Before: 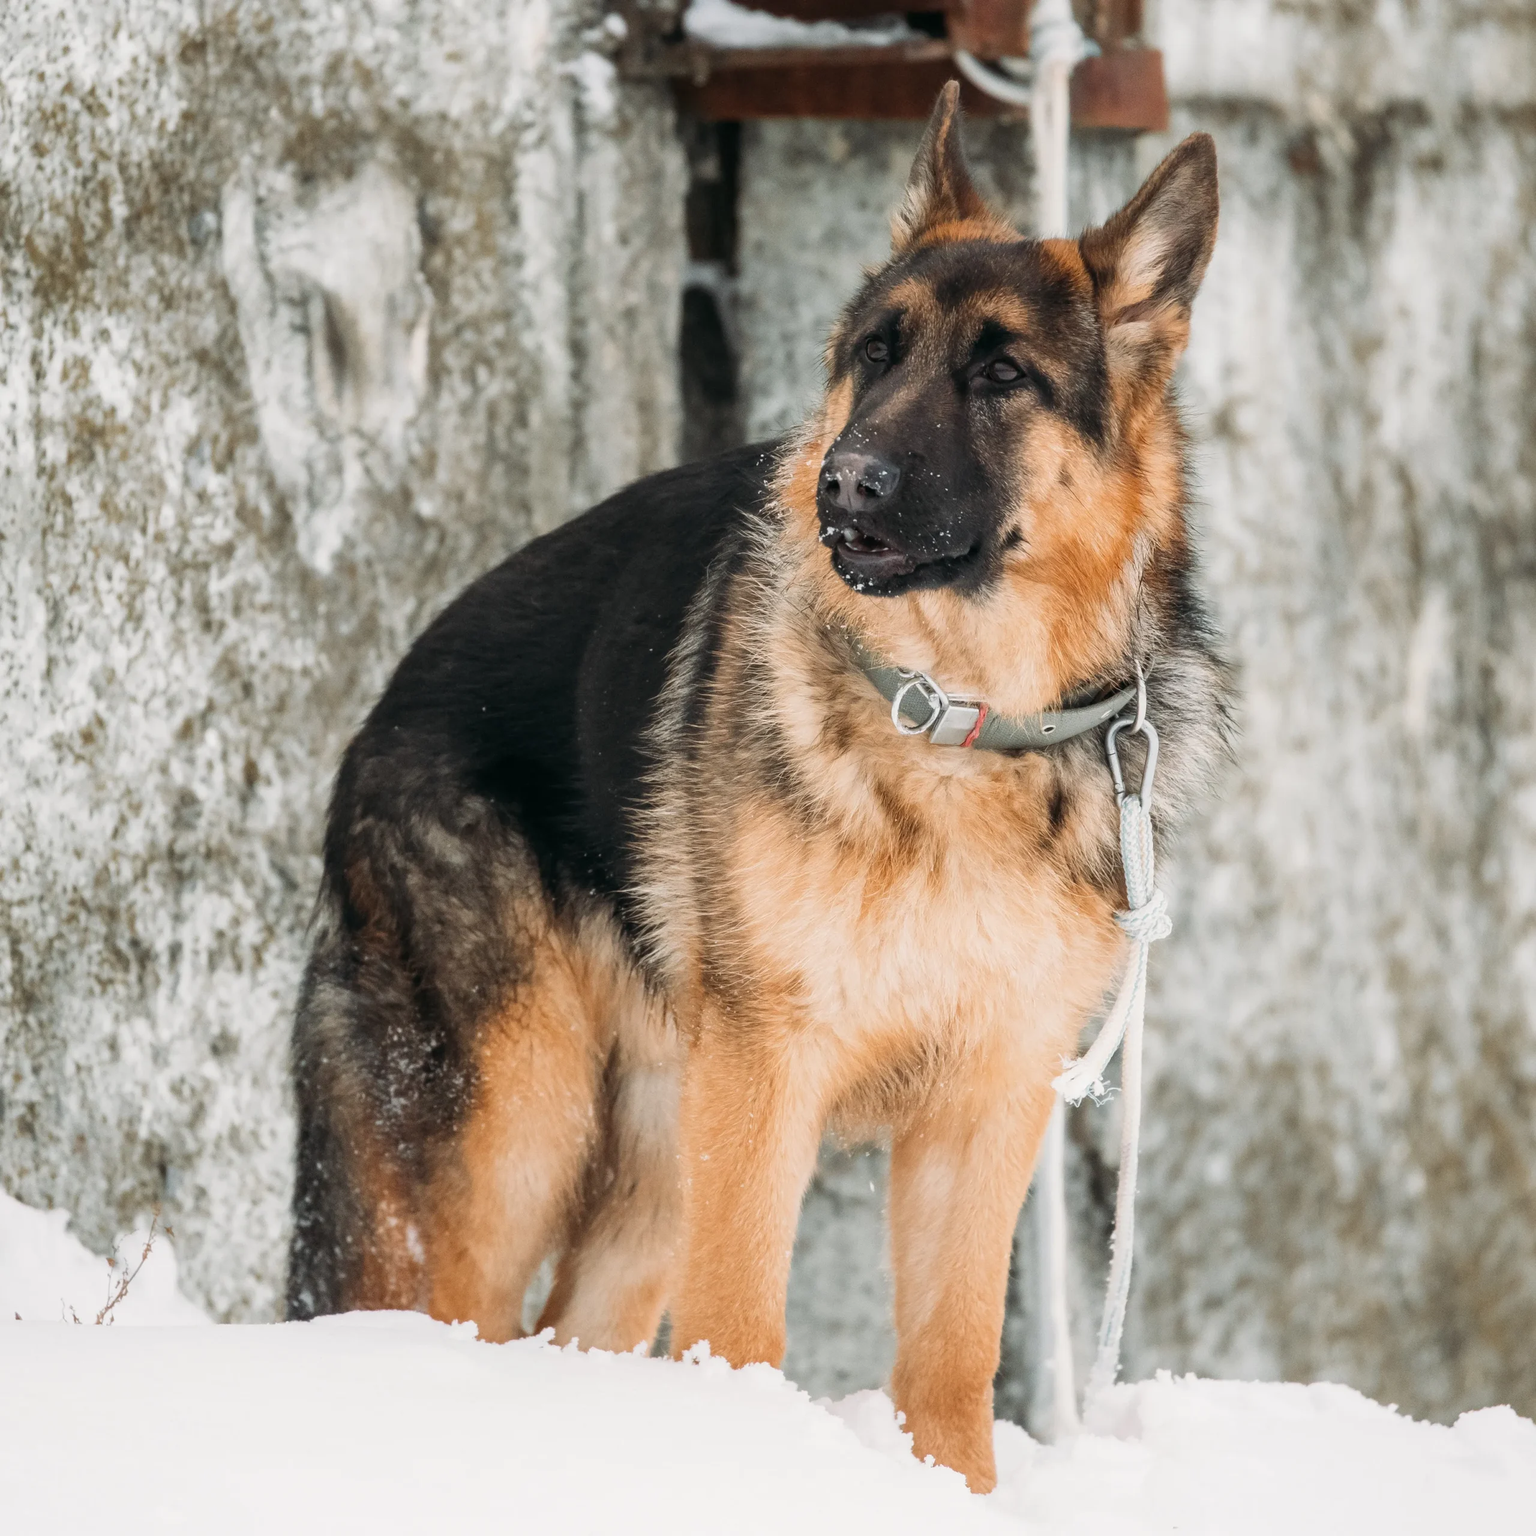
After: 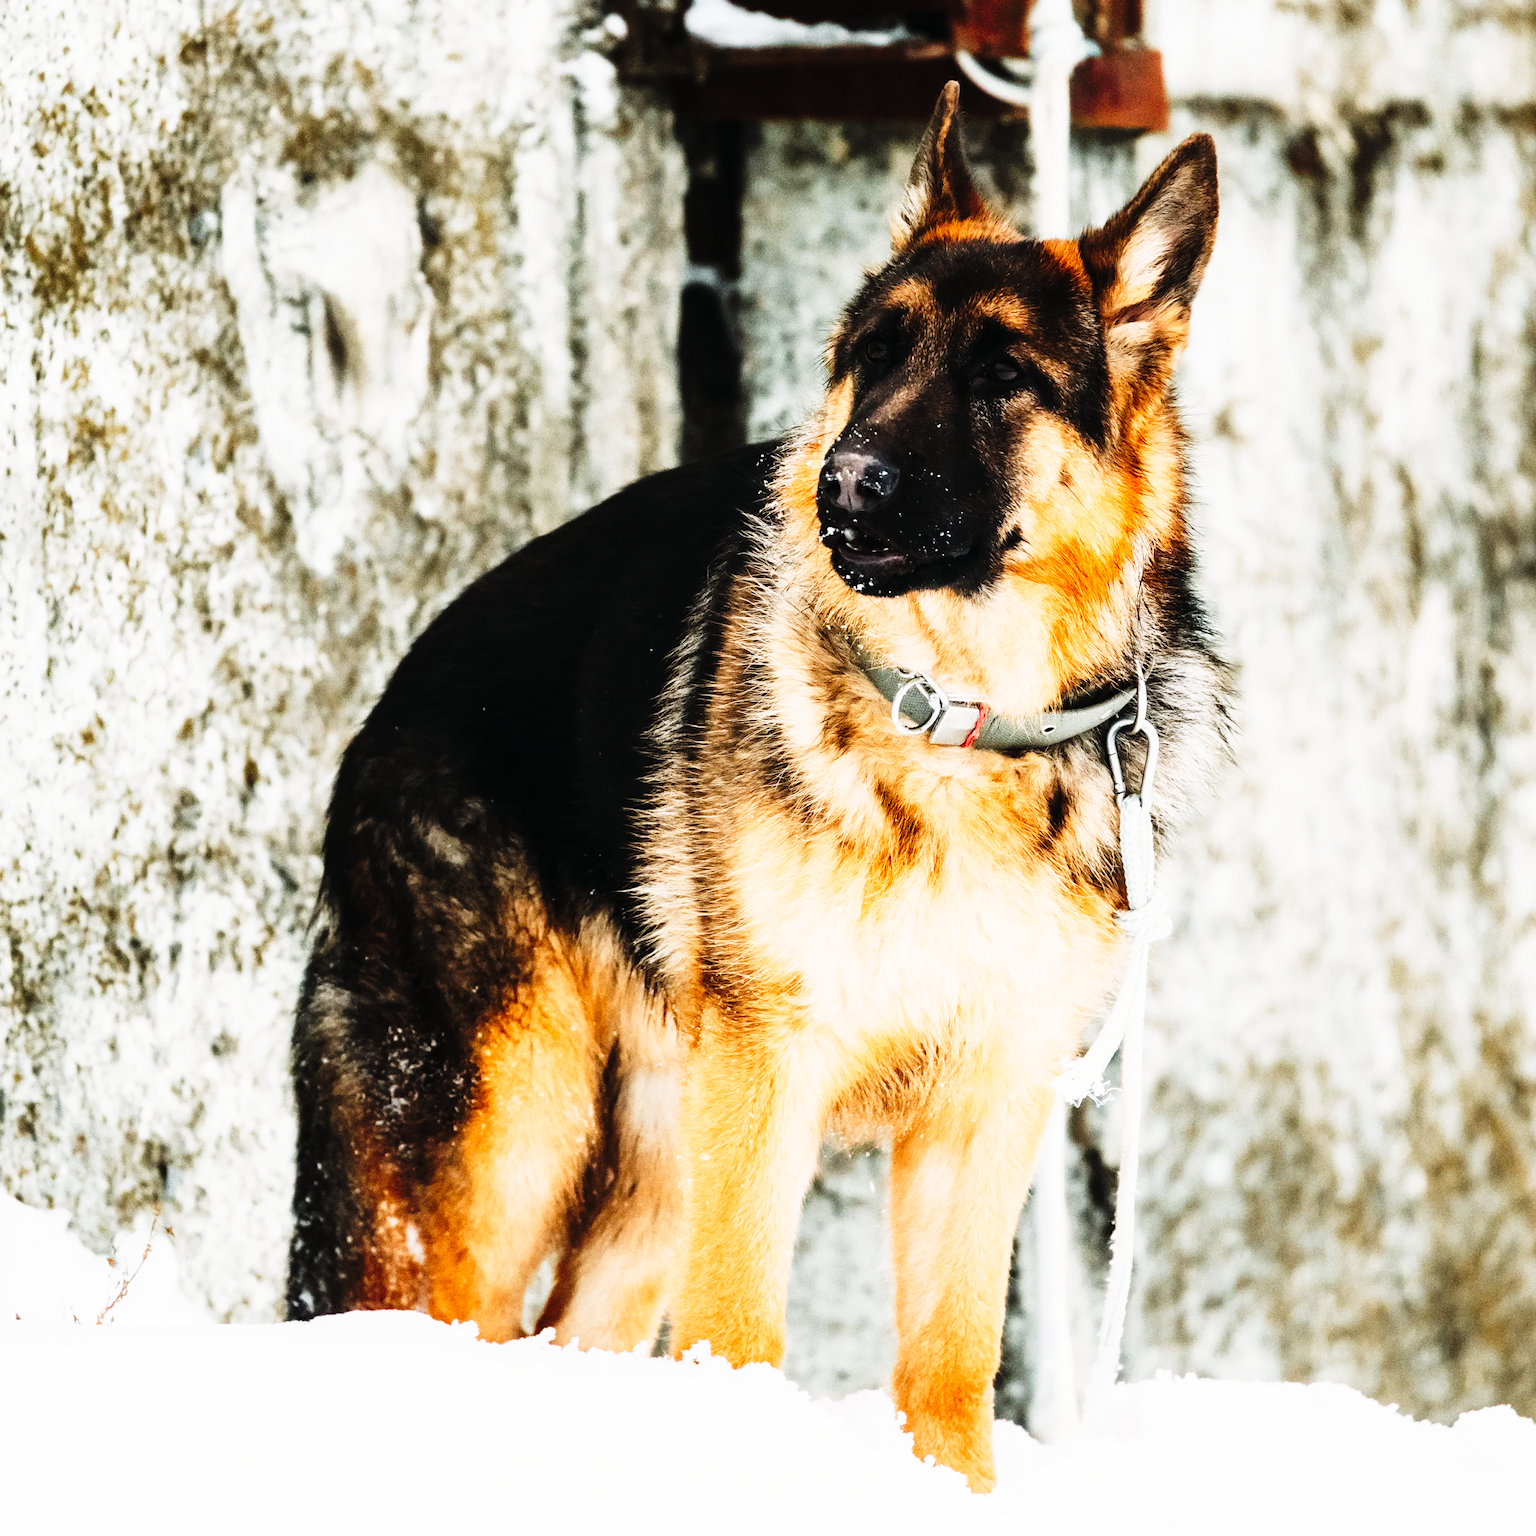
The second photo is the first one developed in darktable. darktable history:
grain: coarseness 0.09 ISO
contrast brightness saturation: saturation -0.05
tone curve: curves: ch0 [(0, 0) (0.003, 0.01) (0.011, 0.012) (0.025, 0.012) (0.044, 0.017) (0.069, 0.021) (0.1, 0.025) (0.136, 0.03) (0.177, 0.037) (0.224, 0.052) (0.277, 0.092) (0.335, 0.16) (0.399, 0.3) (0.468, 0.463) (0.543, 0.639) (0.623, 0.796) (0.709, 0.904) (0.801, 0.962) (0.898, 0.988) (1, 1)], preserve colors none
